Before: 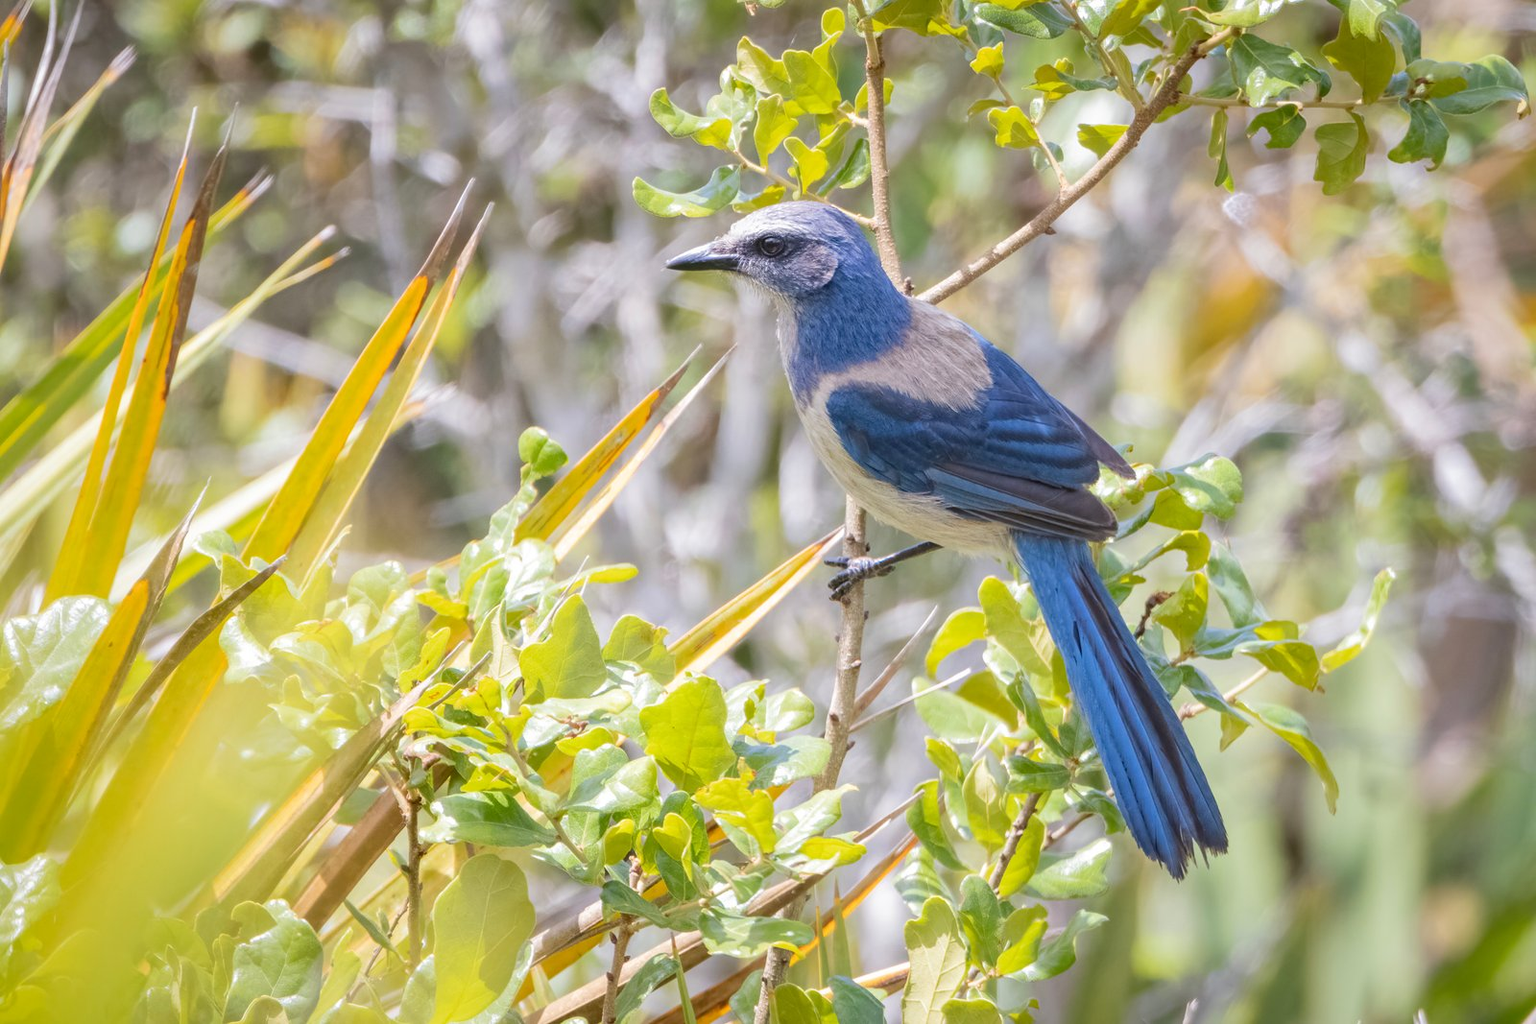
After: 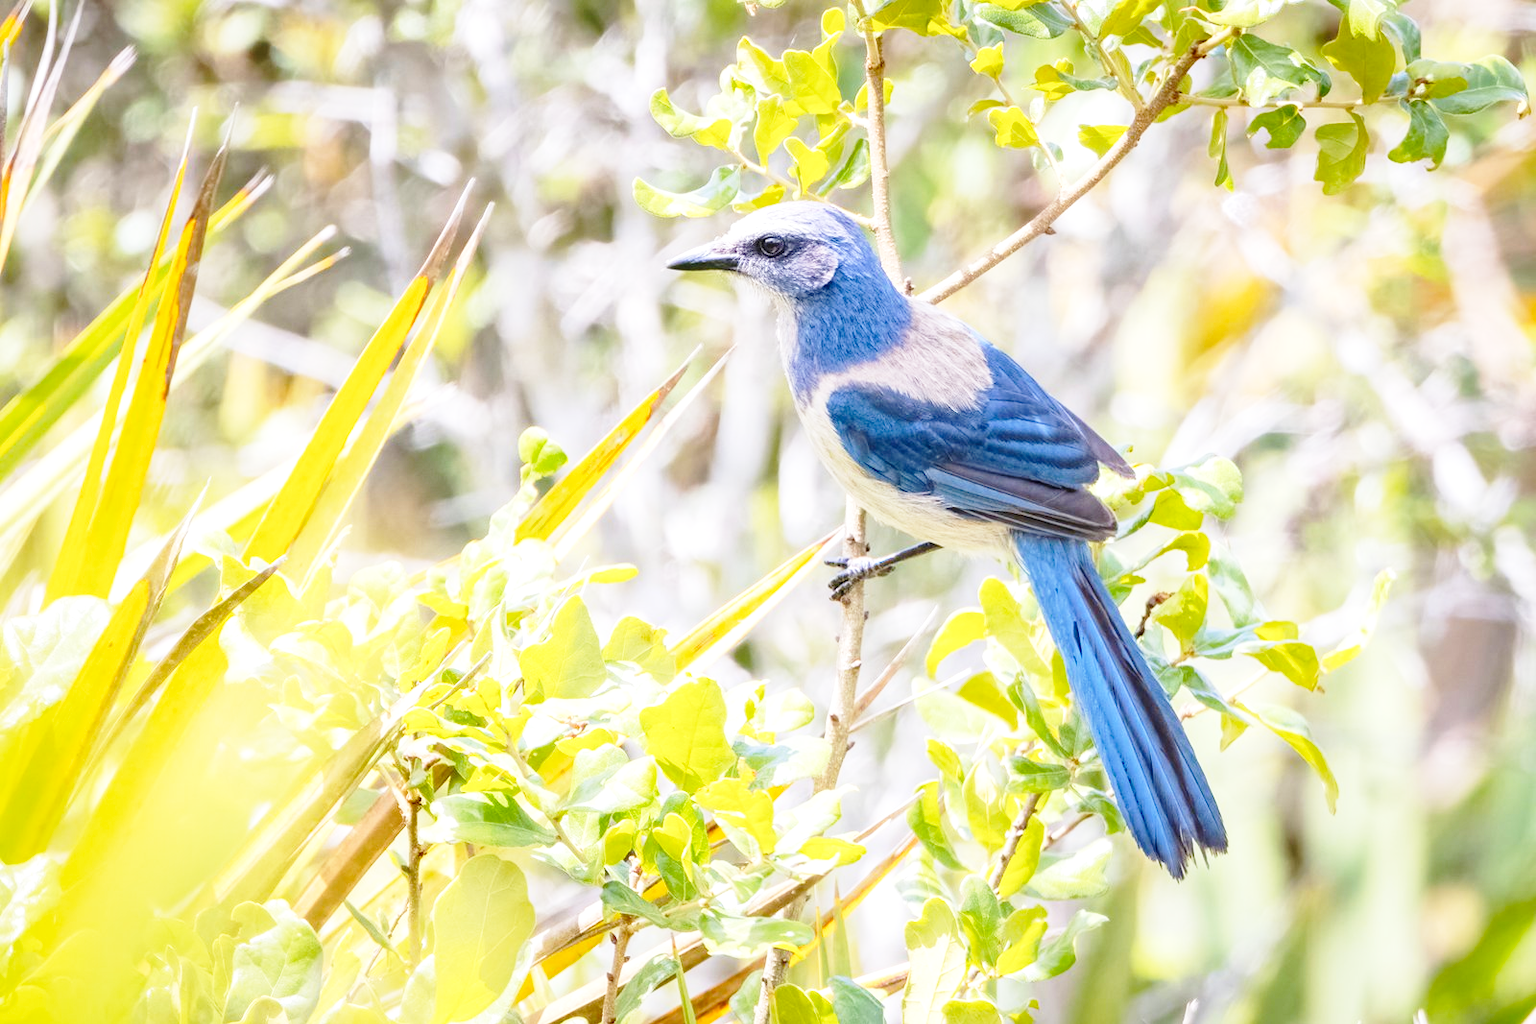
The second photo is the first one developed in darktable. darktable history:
base curve: curves: ch0 [(0, 0) (0.028, 0.03) (0.121, 0.232) (0.46, 0.748) (0.859, 0.968) (1, 1)], preserve colors none
exposure: black level correction 0.005, exposure 0.417 EV, compensate highlight preservation false
